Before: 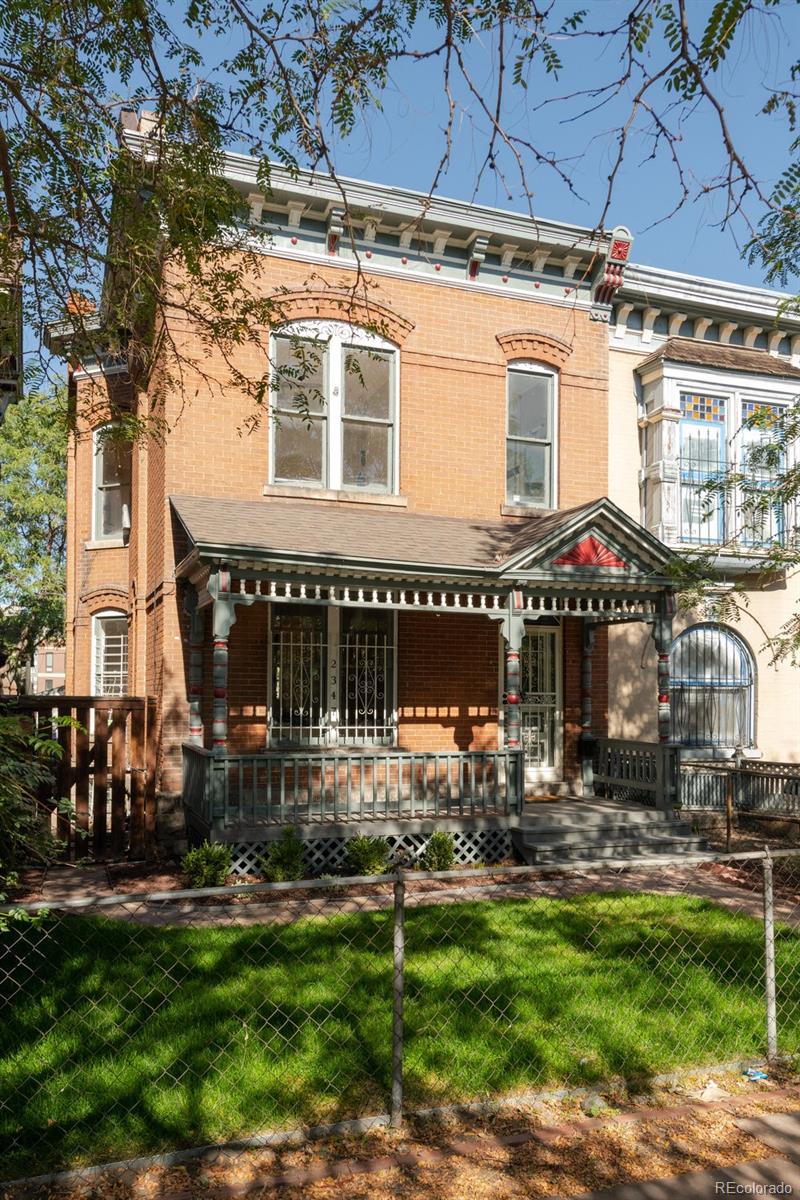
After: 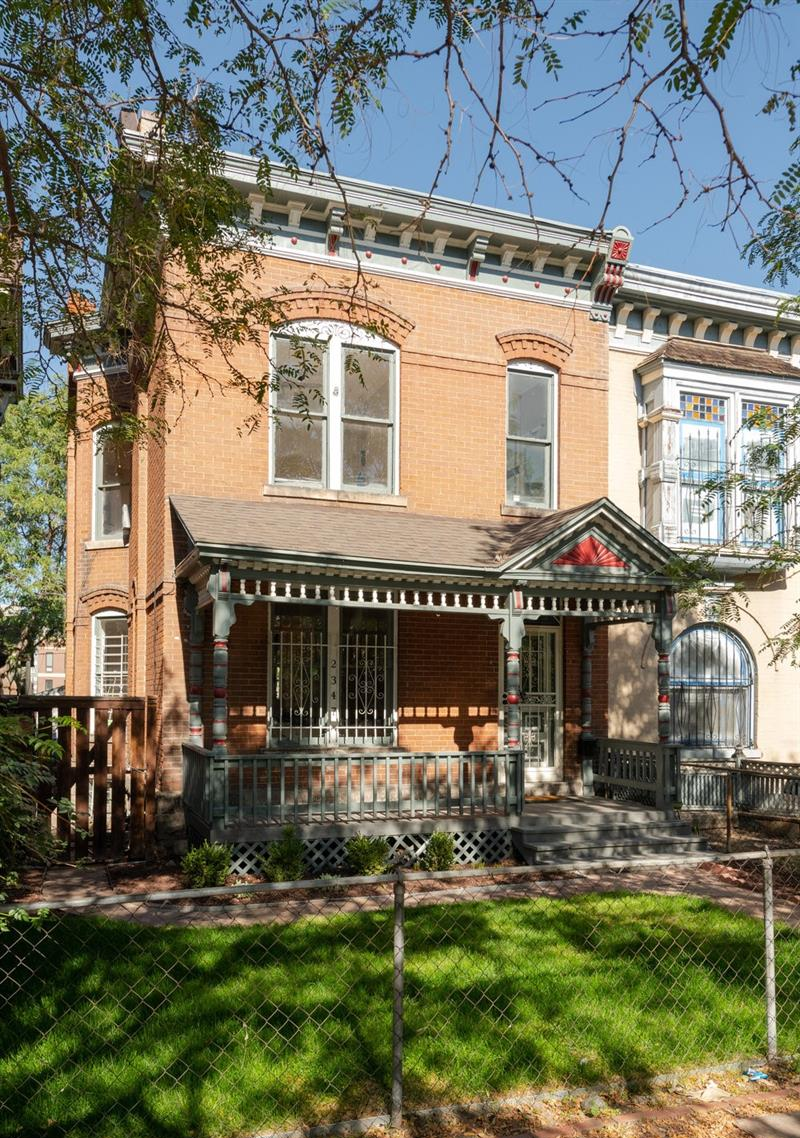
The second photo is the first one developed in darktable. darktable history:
crop and rotate: top 0%, bottom 5.166%
